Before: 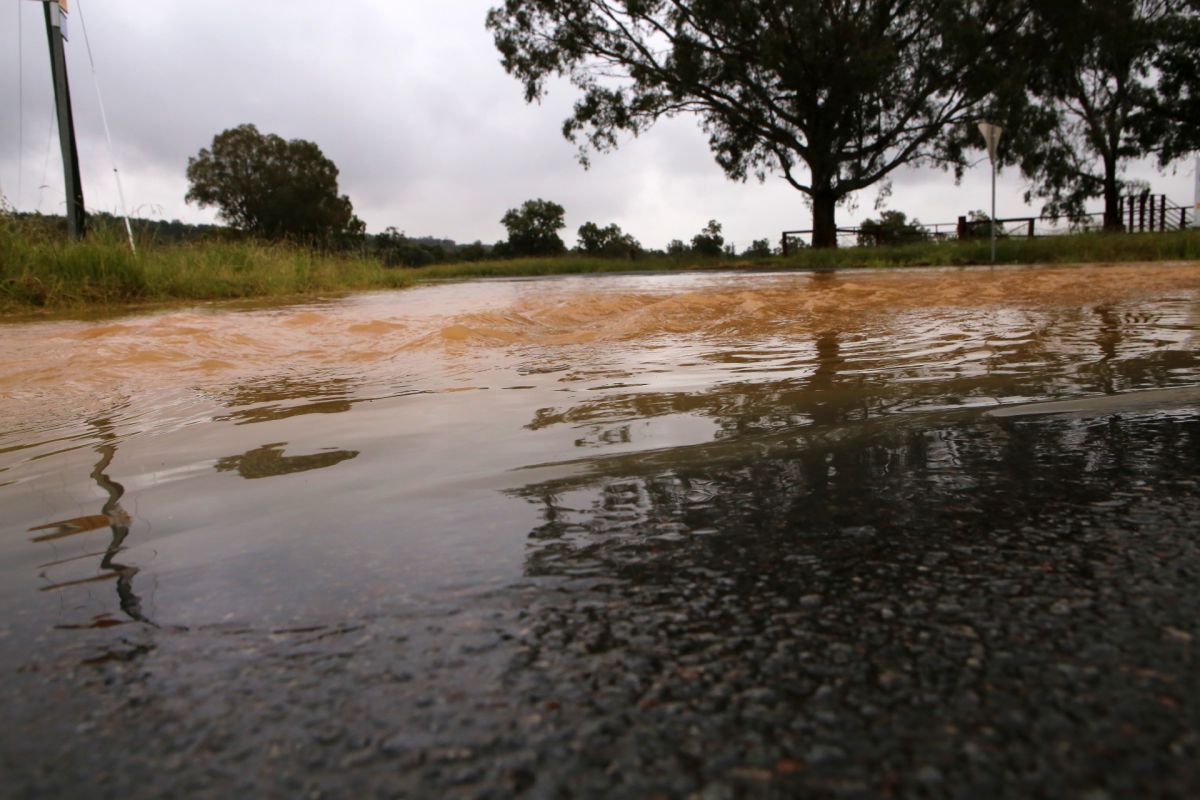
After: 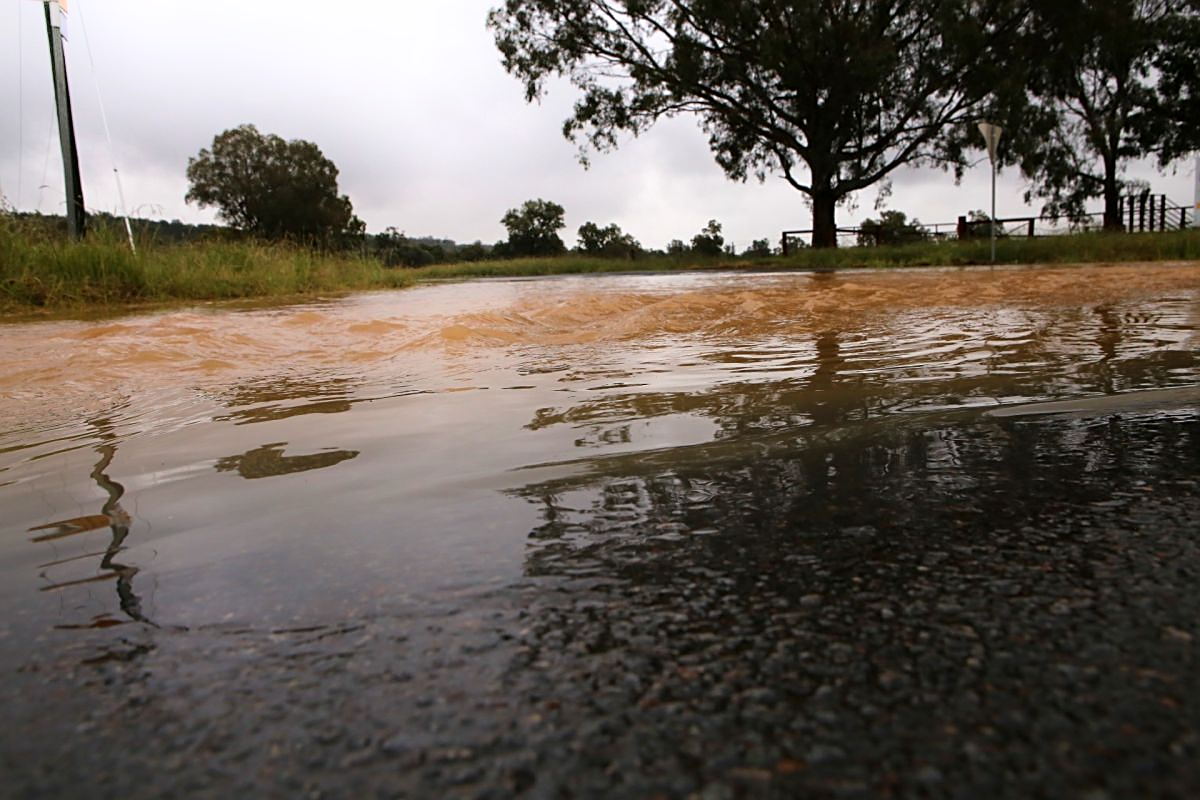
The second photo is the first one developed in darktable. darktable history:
sharpen: on, module defaults
shadows and highlights: shadows -22.18, highlights 99.31, soften with gaussian
